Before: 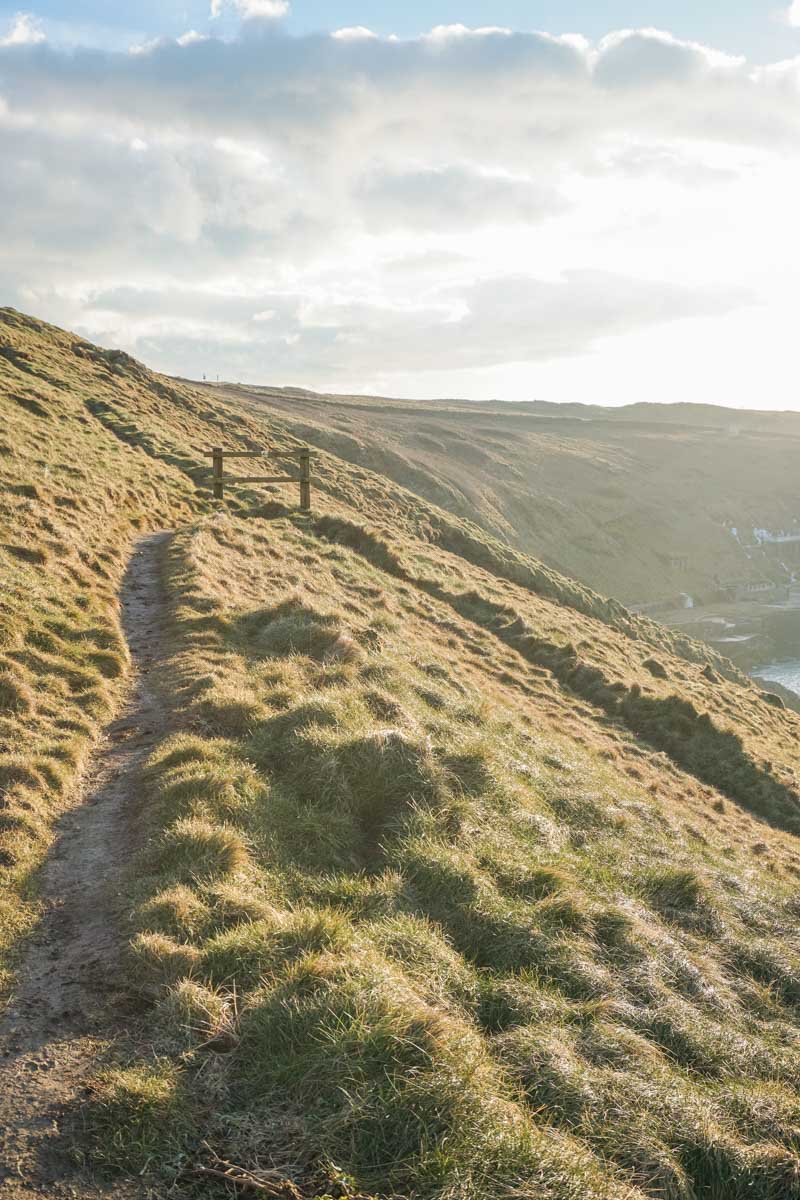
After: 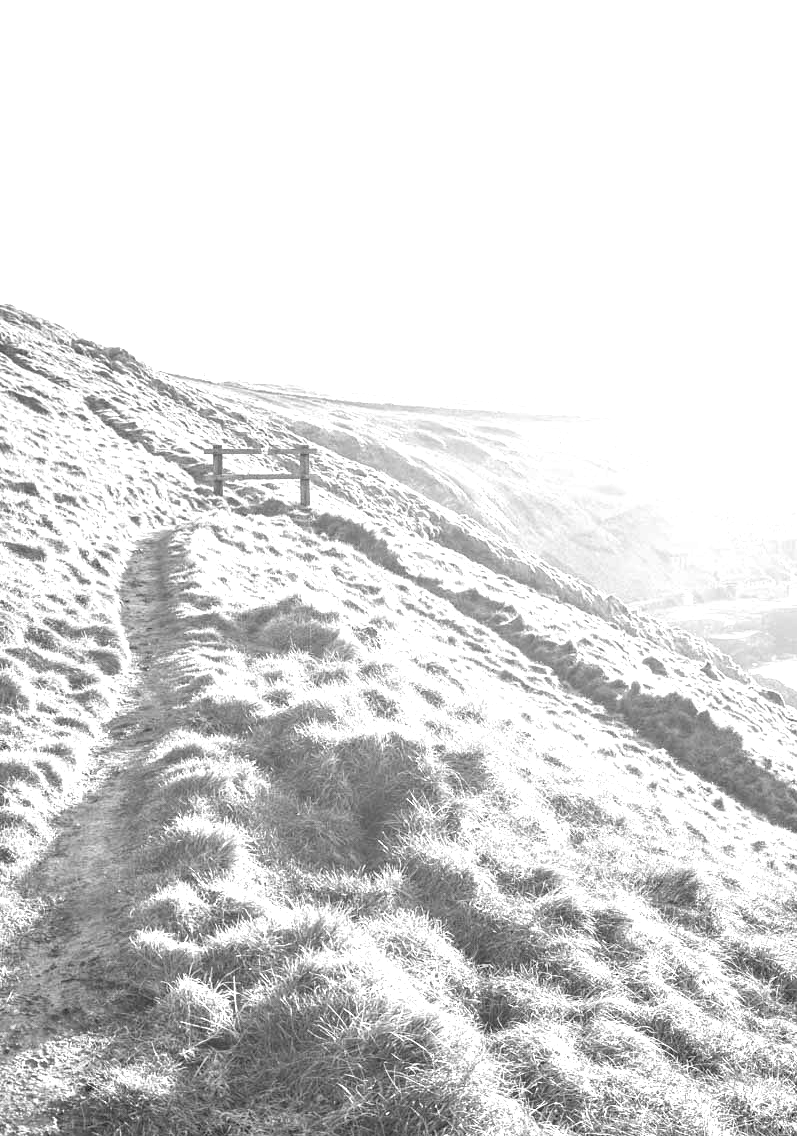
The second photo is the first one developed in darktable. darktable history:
color zones: curves: ch0 [(0, 0.613) (0.01, 0.613) (0.245, 0.448) (0.498, 0.529) (0.642, 0.665) (0.879, 0.777) (0.99, 0.613)]; ch1 [(0, 0) (0.143, 0) (0.286, 0) (0.429, 0) (0.571, 0) (0.714, 0) (0.857, 0)]
crop: top 0.272%, right 0.263%, bottom 5.005%
exposure: black level correction 0.001, exposure 1.726 EV, compensate highlight preservation false
